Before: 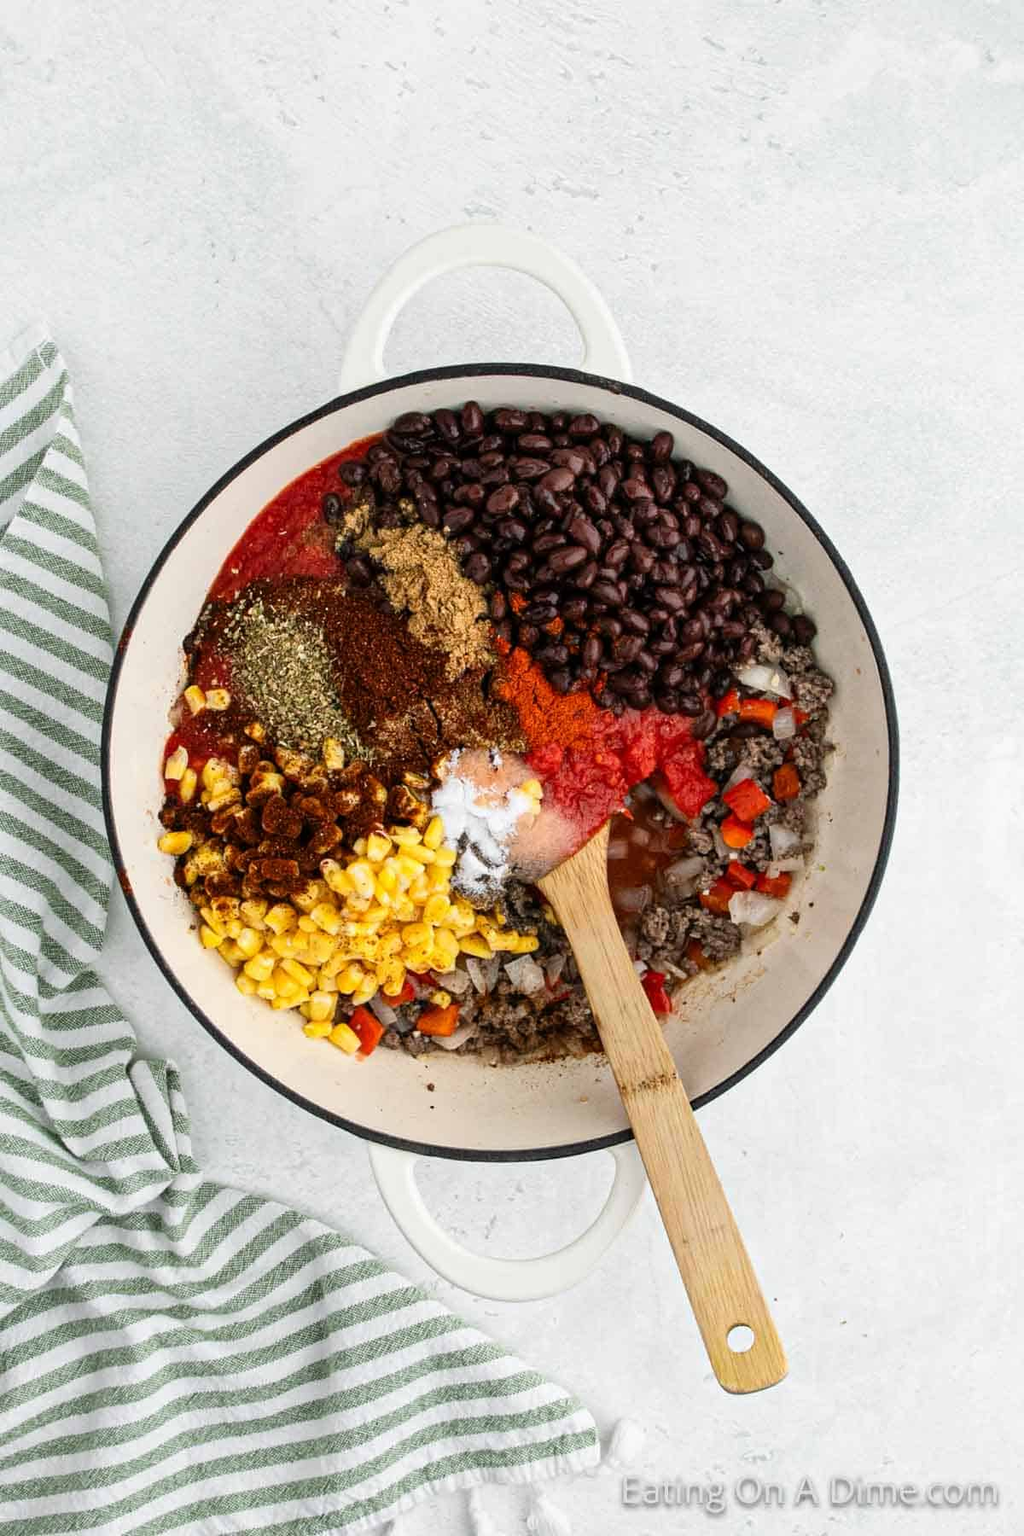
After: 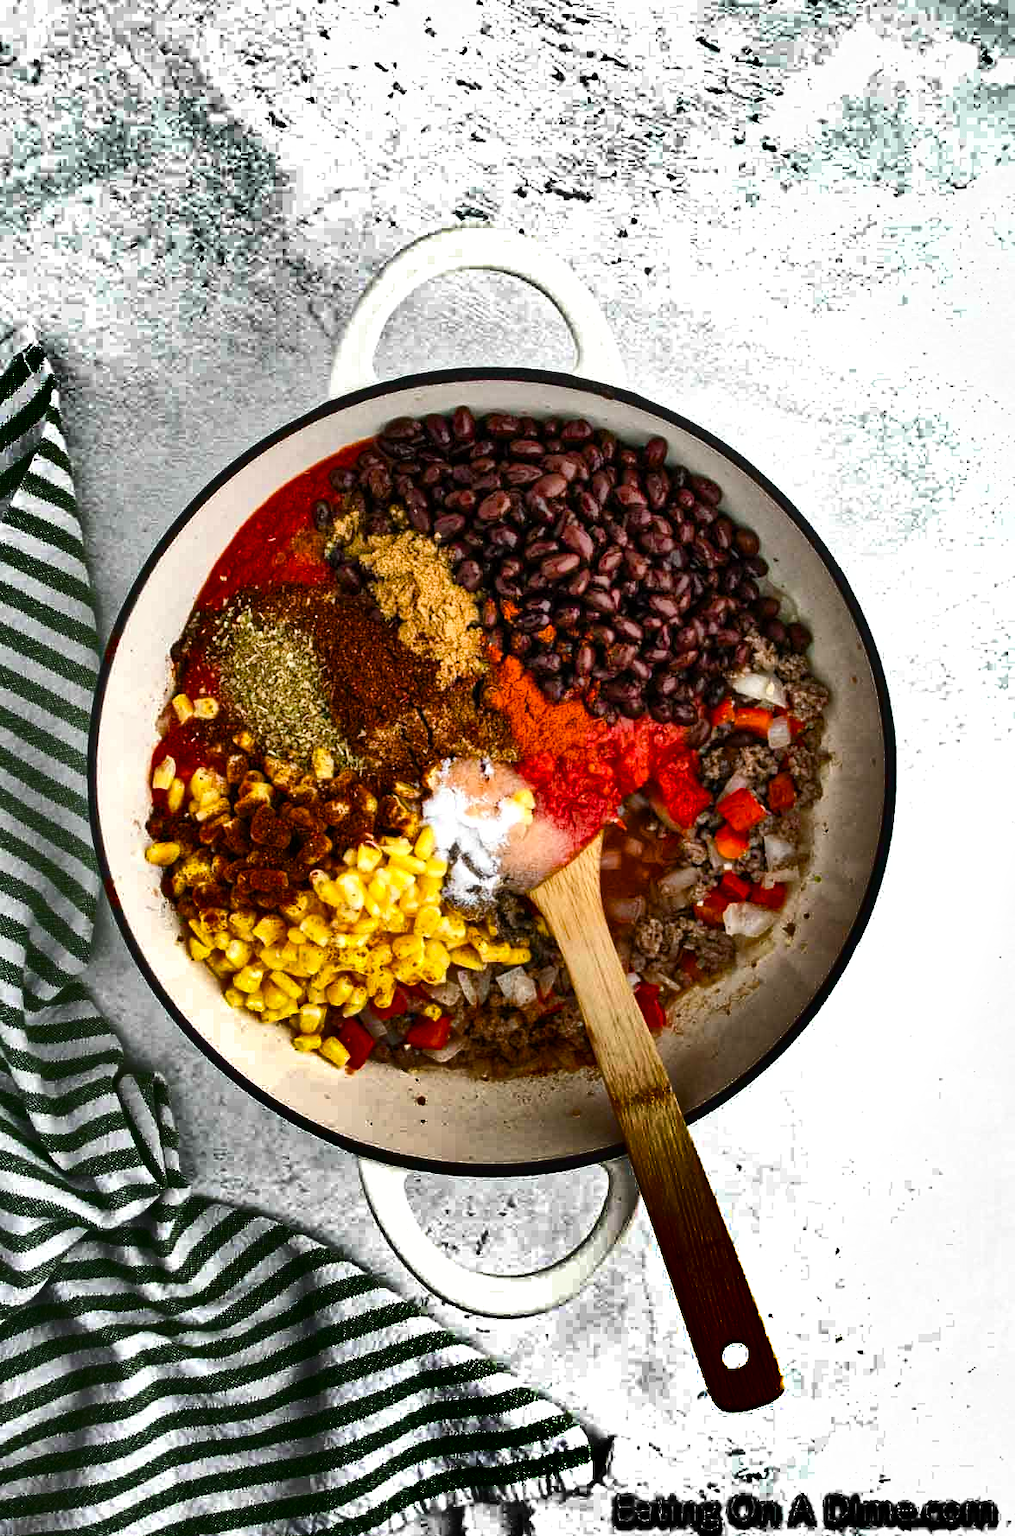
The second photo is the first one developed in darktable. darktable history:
shadows and highlights: radius 124.29, shadows 99.02, white point adjustment -2.98, highlights -98.55, soften with gaussian
color balance rgb: perceptual saturation grading › global saturation 27.248%, perceptual saturation grading › highlights -27.979%, perceptual saturation grading › mid-tones 15.127%, perceptual saturation grading › shadows 34.193%, perceptual brilliance grading › highlights 9.814%, perceptual brilliance grading › mid-tones 4.624%, global vibrance 14.978%
crop and rotate: left 1.495%, right 0.577%, bottom 1.21%
